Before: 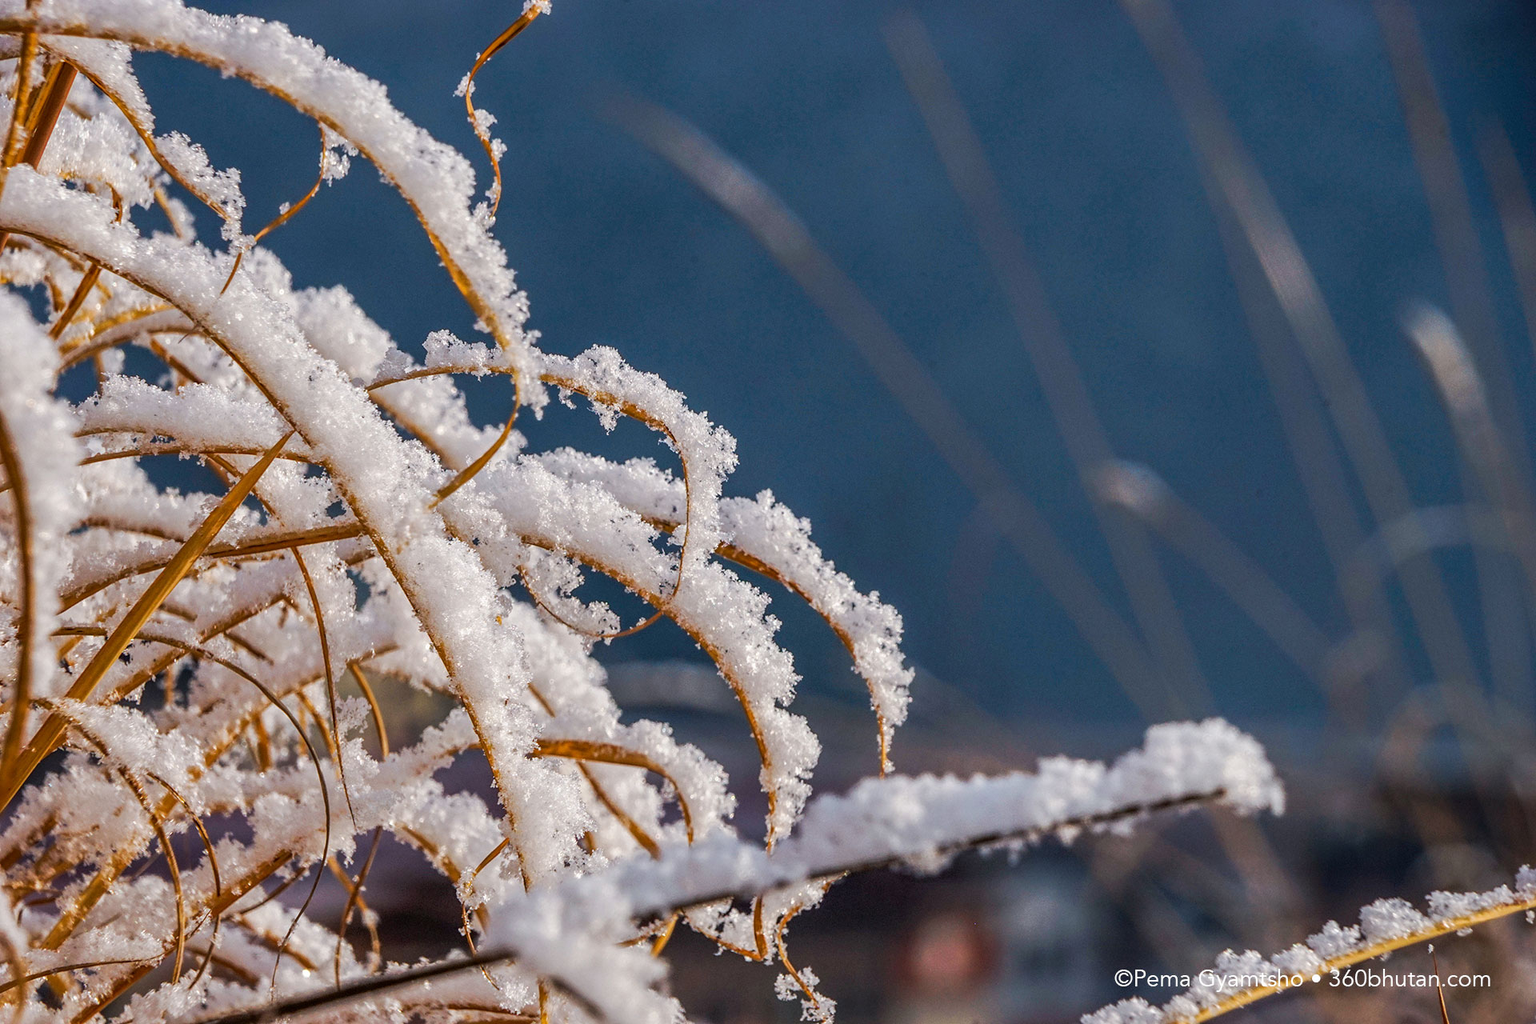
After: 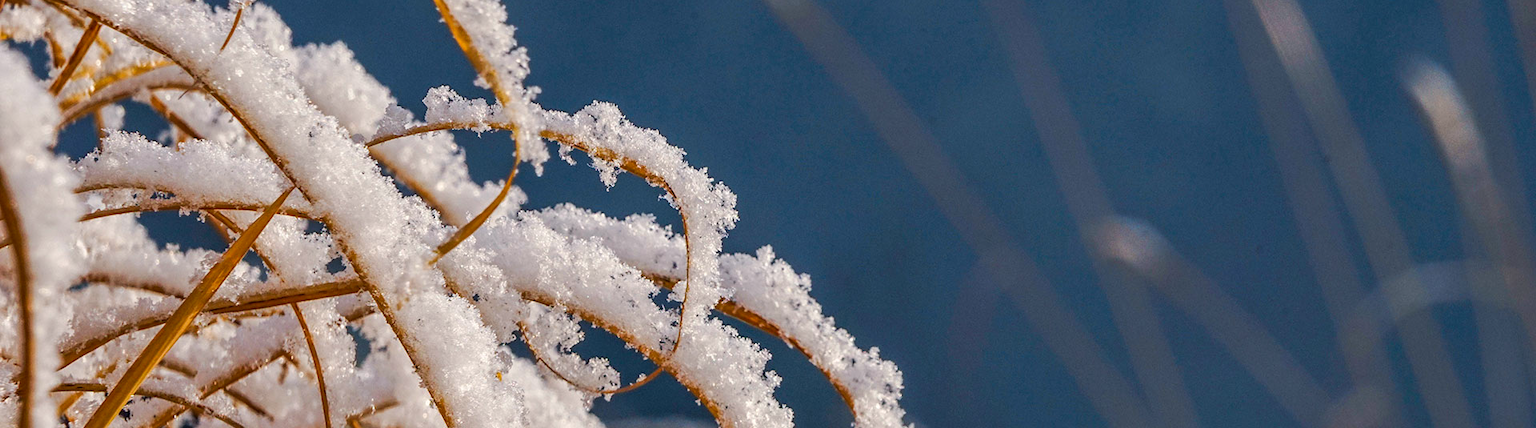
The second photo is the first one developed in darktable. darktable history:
color correction: highlights a* 0.816, highlights b* 2.78, saturation 1.1
crop and rotate: top 23.84%, bottom 34.294%
color balance: input saturation 99%
